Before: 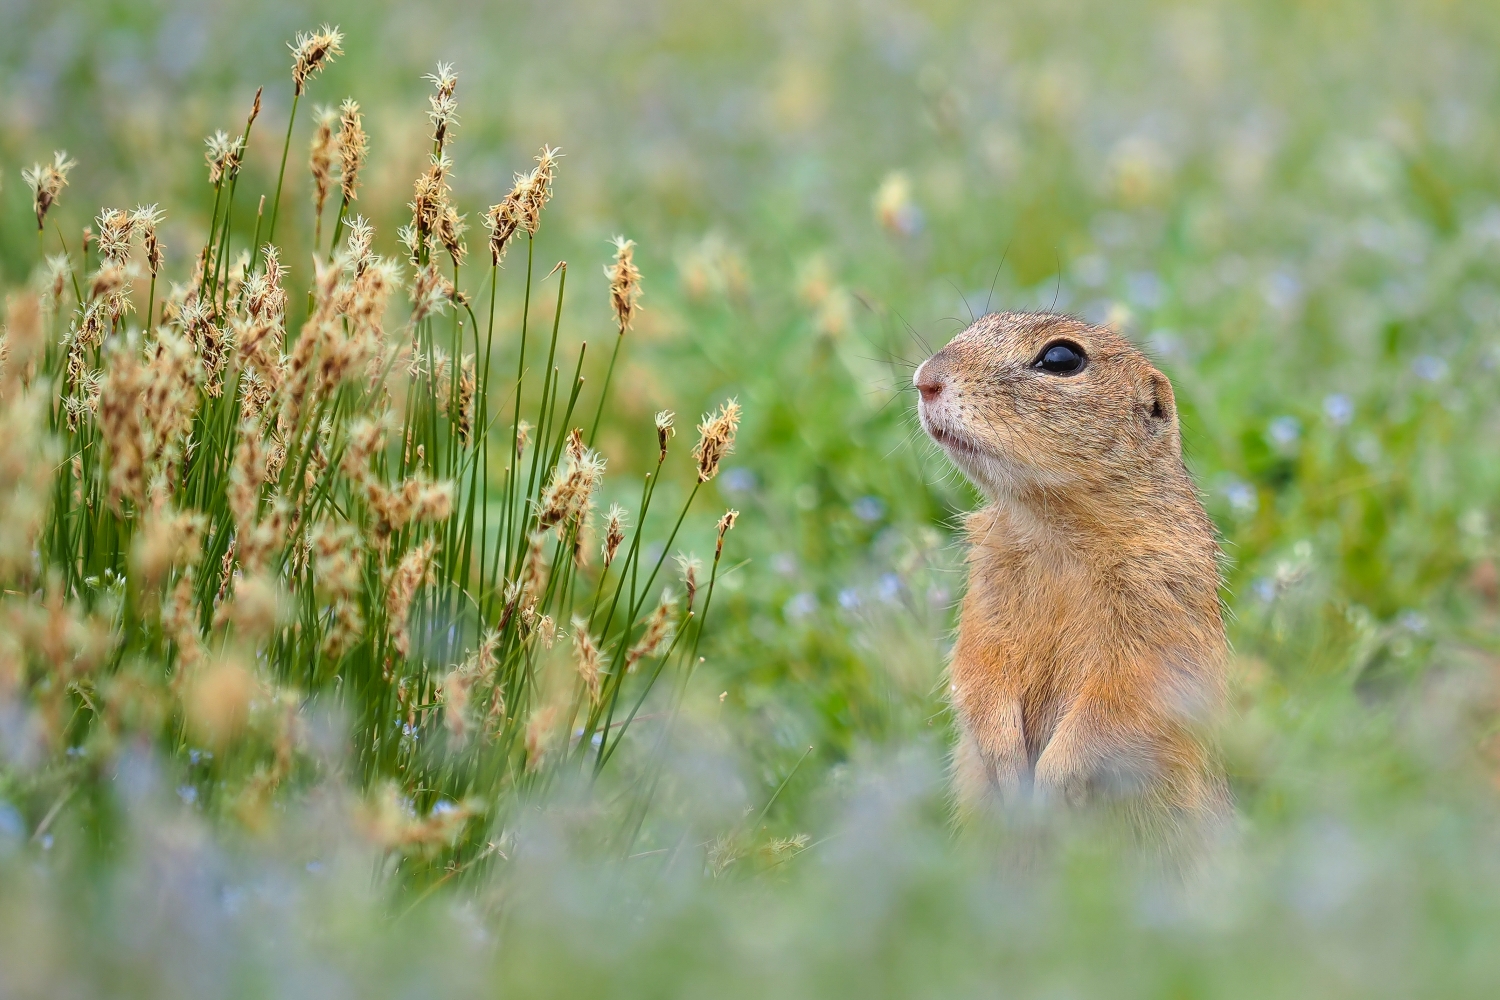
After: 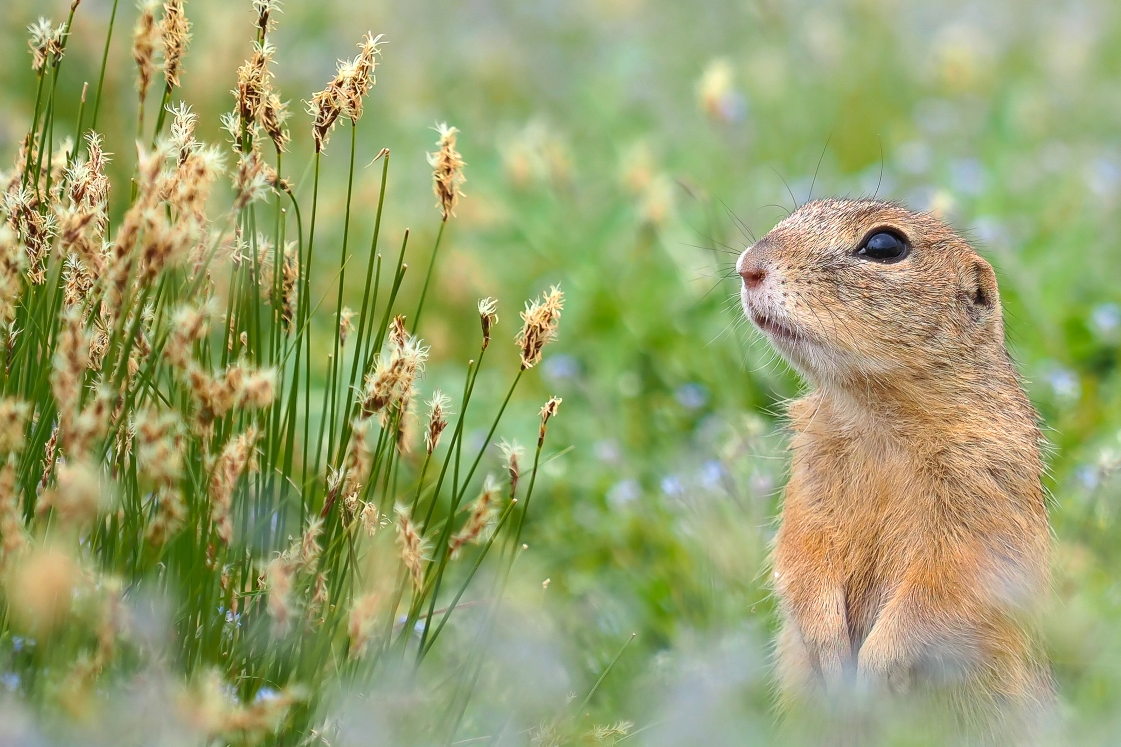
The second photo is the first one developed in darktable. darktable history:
crop and rotate: left 11.831%, top 11.346%, right 13.429%, bottom 13.899%
tone equalizer: -8 EV -0.528 EV, -7 EV -0.319 EV, -6 EV -0.083 EV, -5 EV 0.413 EV, -4 EV 0.985 EV, -3 EV 0.791 EV, -2 EV -0.01 EV, -1 EV 0.14 EV, +0 EV -0.012 EV, smoothing 1
